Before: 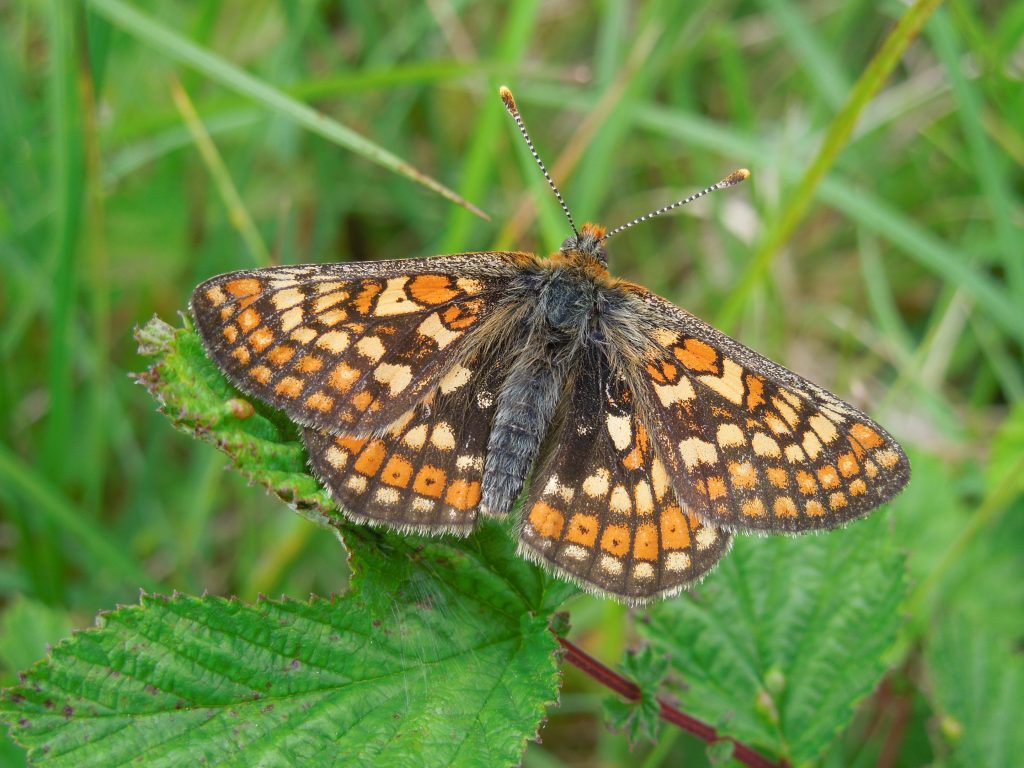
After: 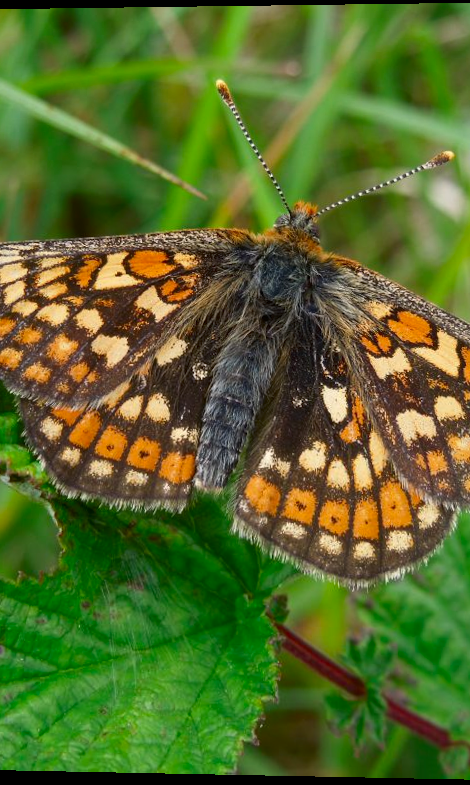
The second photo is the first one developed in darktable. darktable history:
rotate and perspective: rotation 0.128°, lens shift (vertical) -0.181, lens shift (horizontal) -0.044, shear 0.001, automatic cropping off
crop: left 28.583%, right 29.231%
contrast brightness saturation: contrast 0.07, brightness -0.14, saturation 0.11
